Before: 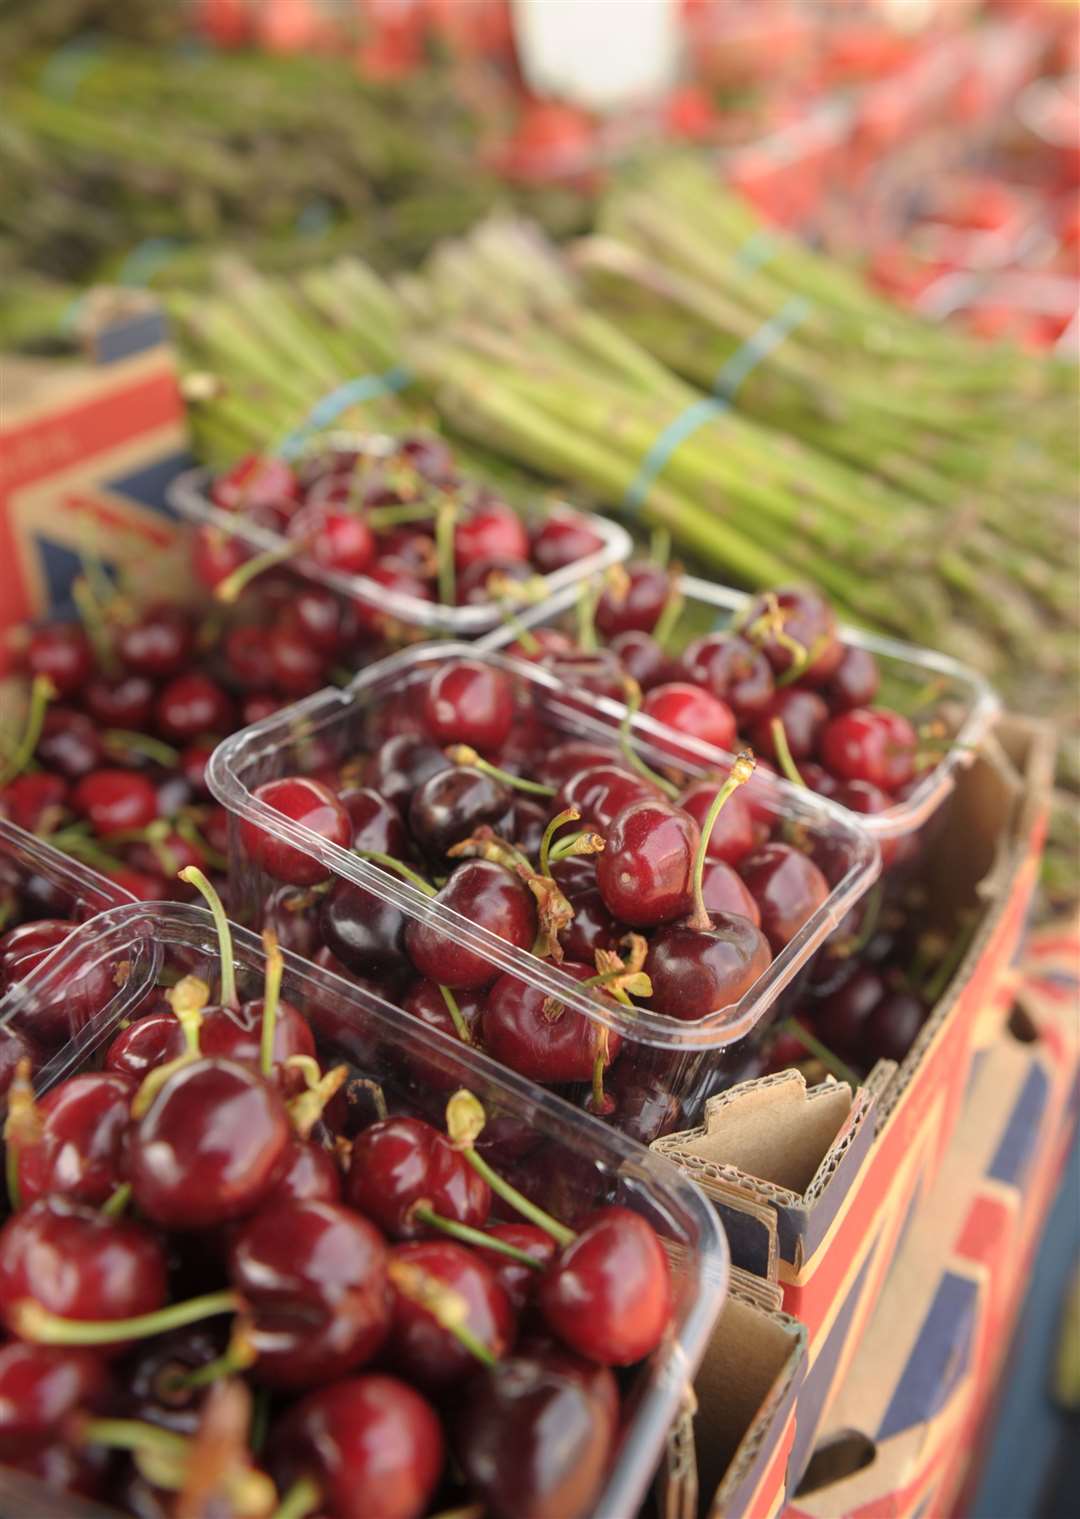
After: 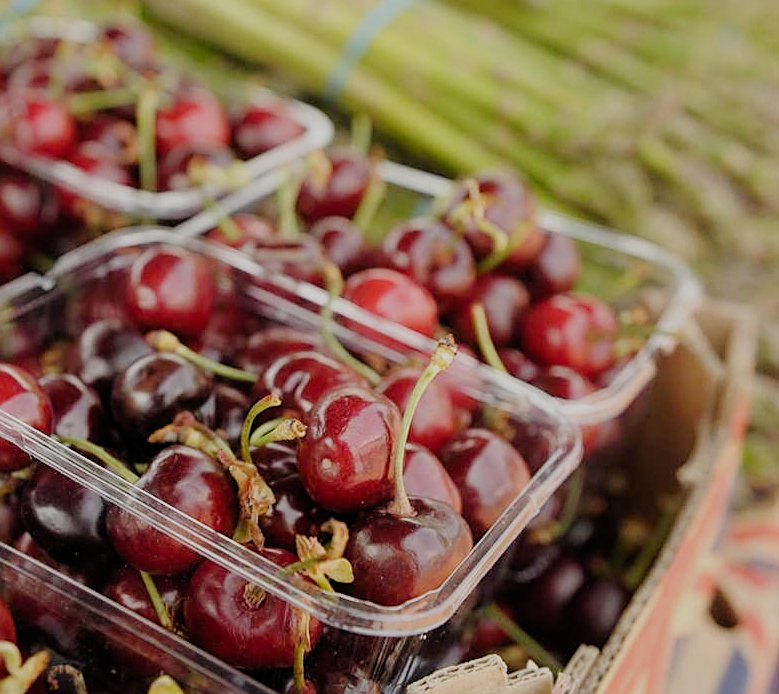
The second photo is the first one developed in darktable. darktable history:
sharpen: on, module defaults
filmic rgb: black relative exposure -6.88 EV, white relative exposure 5.89 EV, hardness 2.68, add noise in highlights 0, preserve chrominance no, color science v3 (2019), use custom middle-gray values true, contrast in highlights soft
crop and rotate: left 27.862%, top 27.317%, bottom 26.943%
